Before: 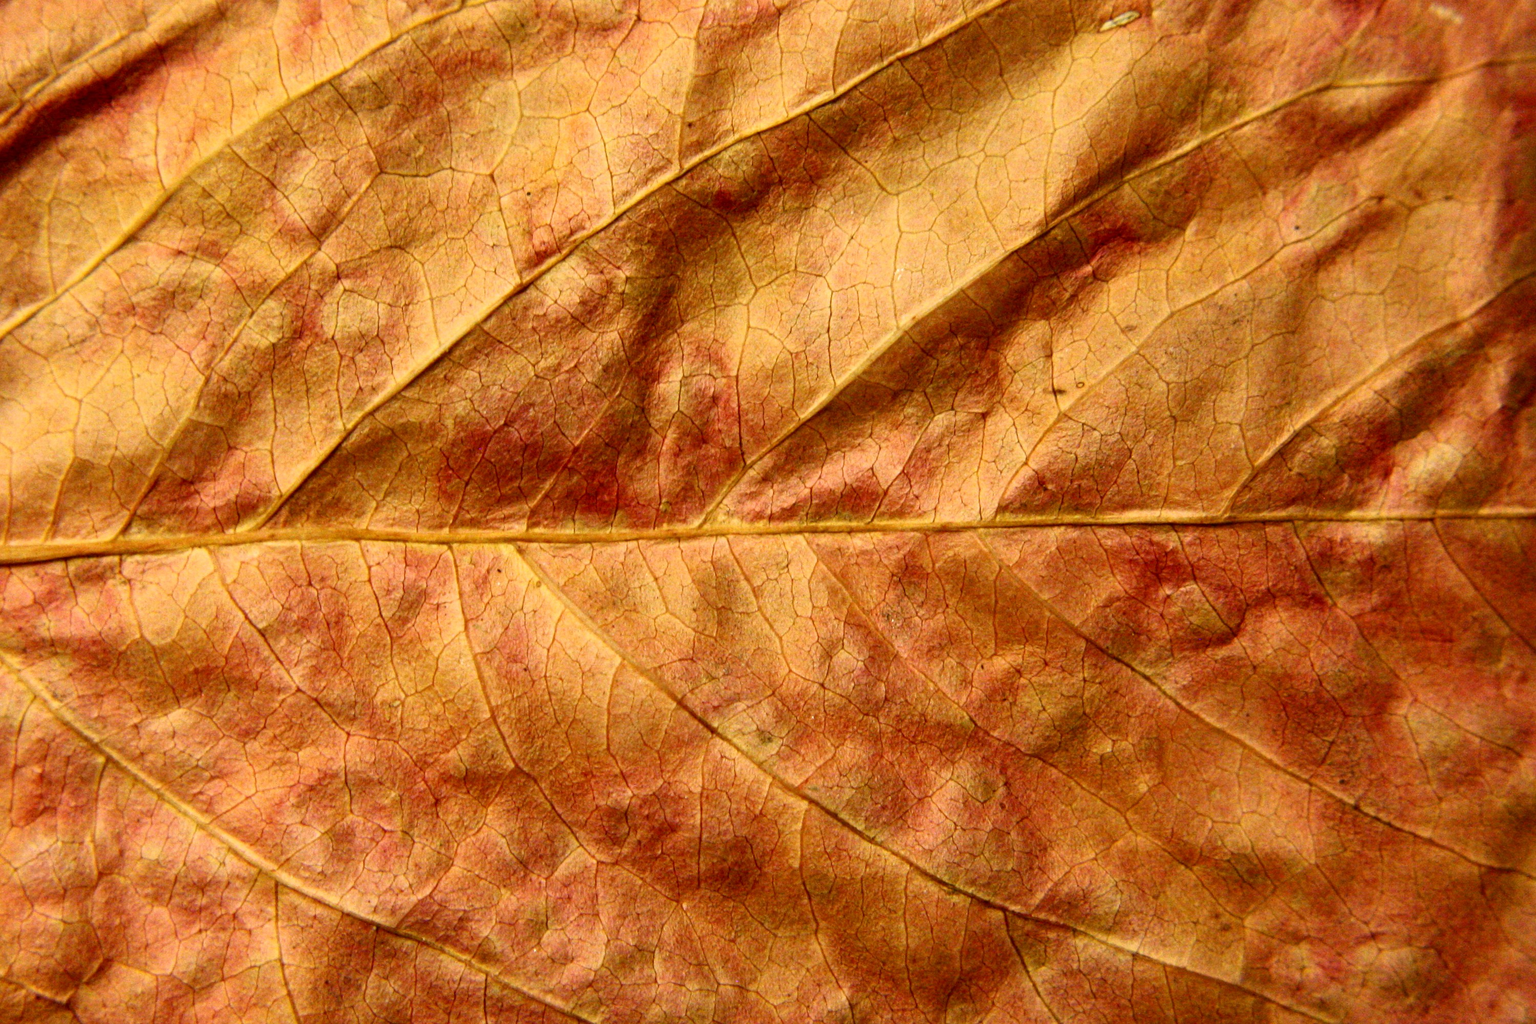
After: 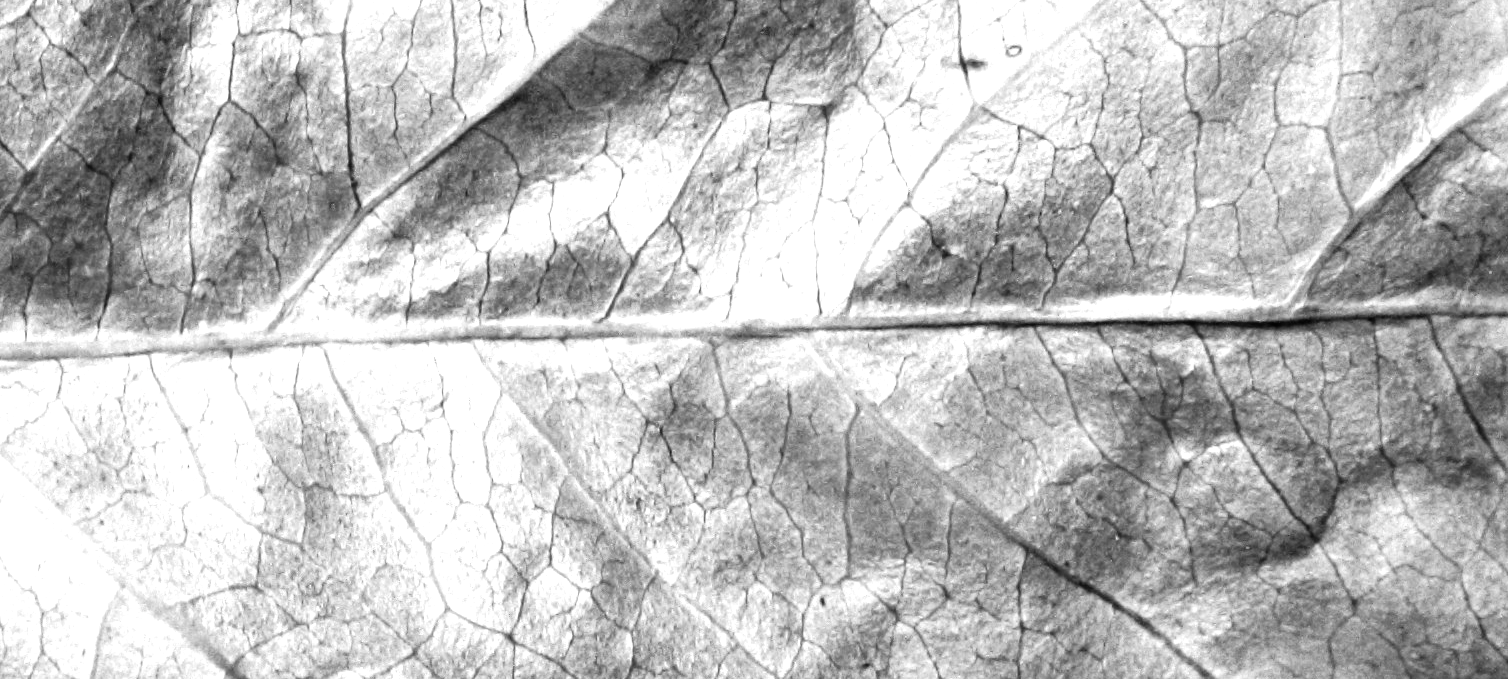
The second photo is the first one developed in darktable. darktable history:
contrast brightness saturation: contrast 0.081, saturation 0.2
filmic rgb: black relative exposure -7.65 EV, white relative exposure 4.56 EV, hardness 3.61, color science v6 (2022)
exposure: black level correction 0, exposure 0.696 EV, compensate exposure bias true, compensate highlight preservation false
color calibration: output gray [0.23, 0.37, 0.4, 0], illuminant as shot in camera, x 0.359, y 0.361, temperature 4592 K
levels: levels [0, 0.352, 0.703]
crop: left 36.54%, top 35.062%, right 13.165%, bottom 30.941%
